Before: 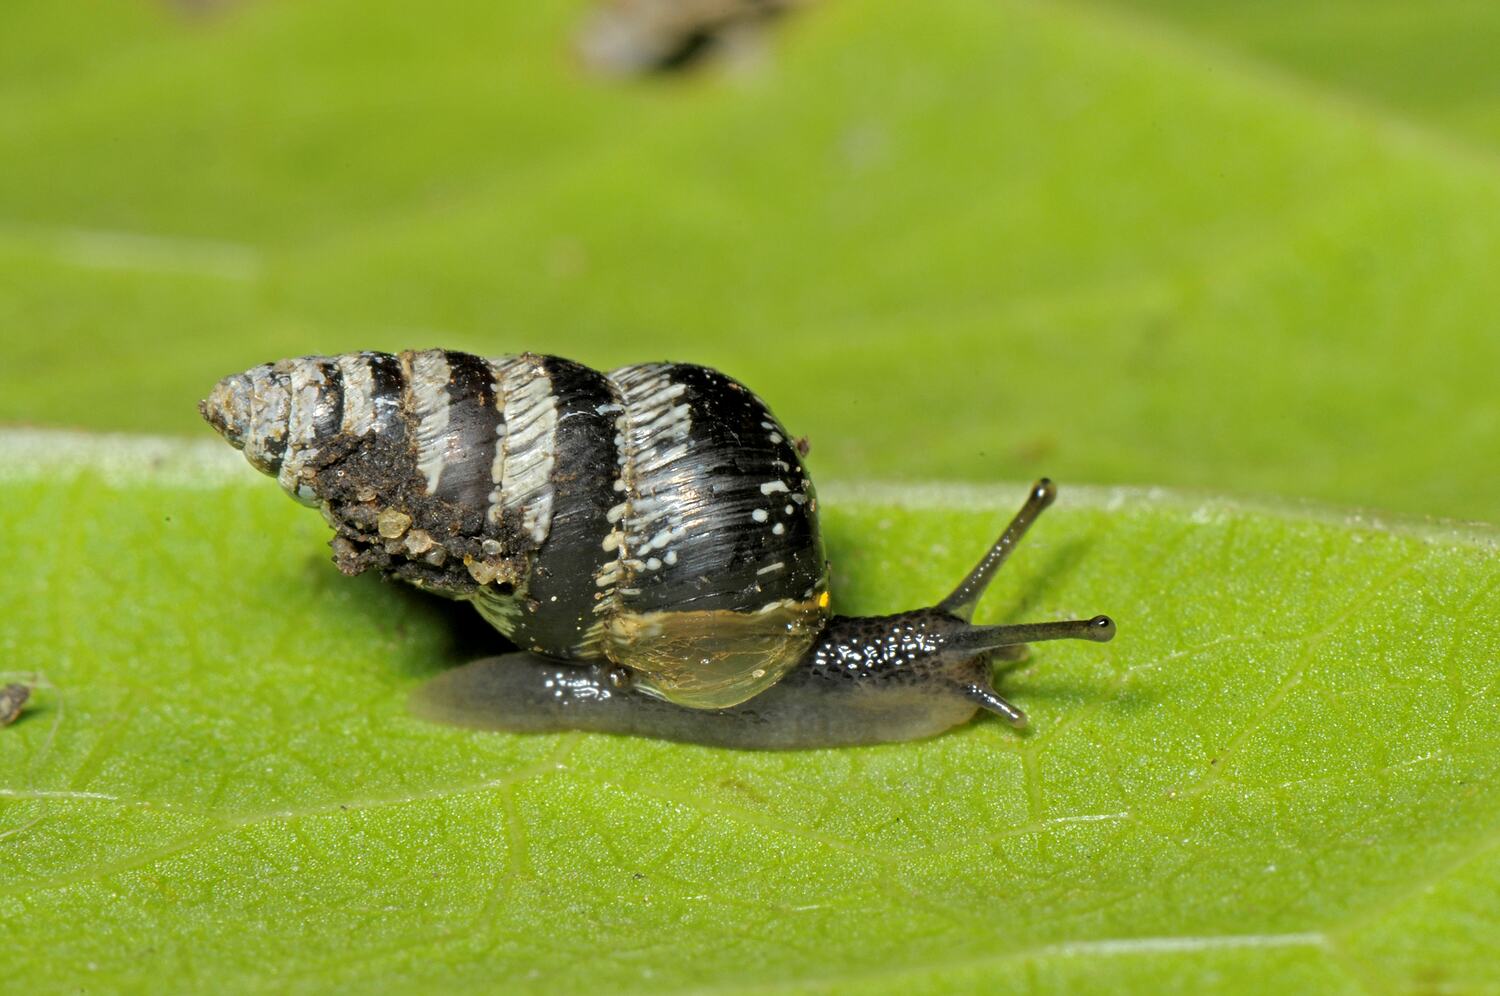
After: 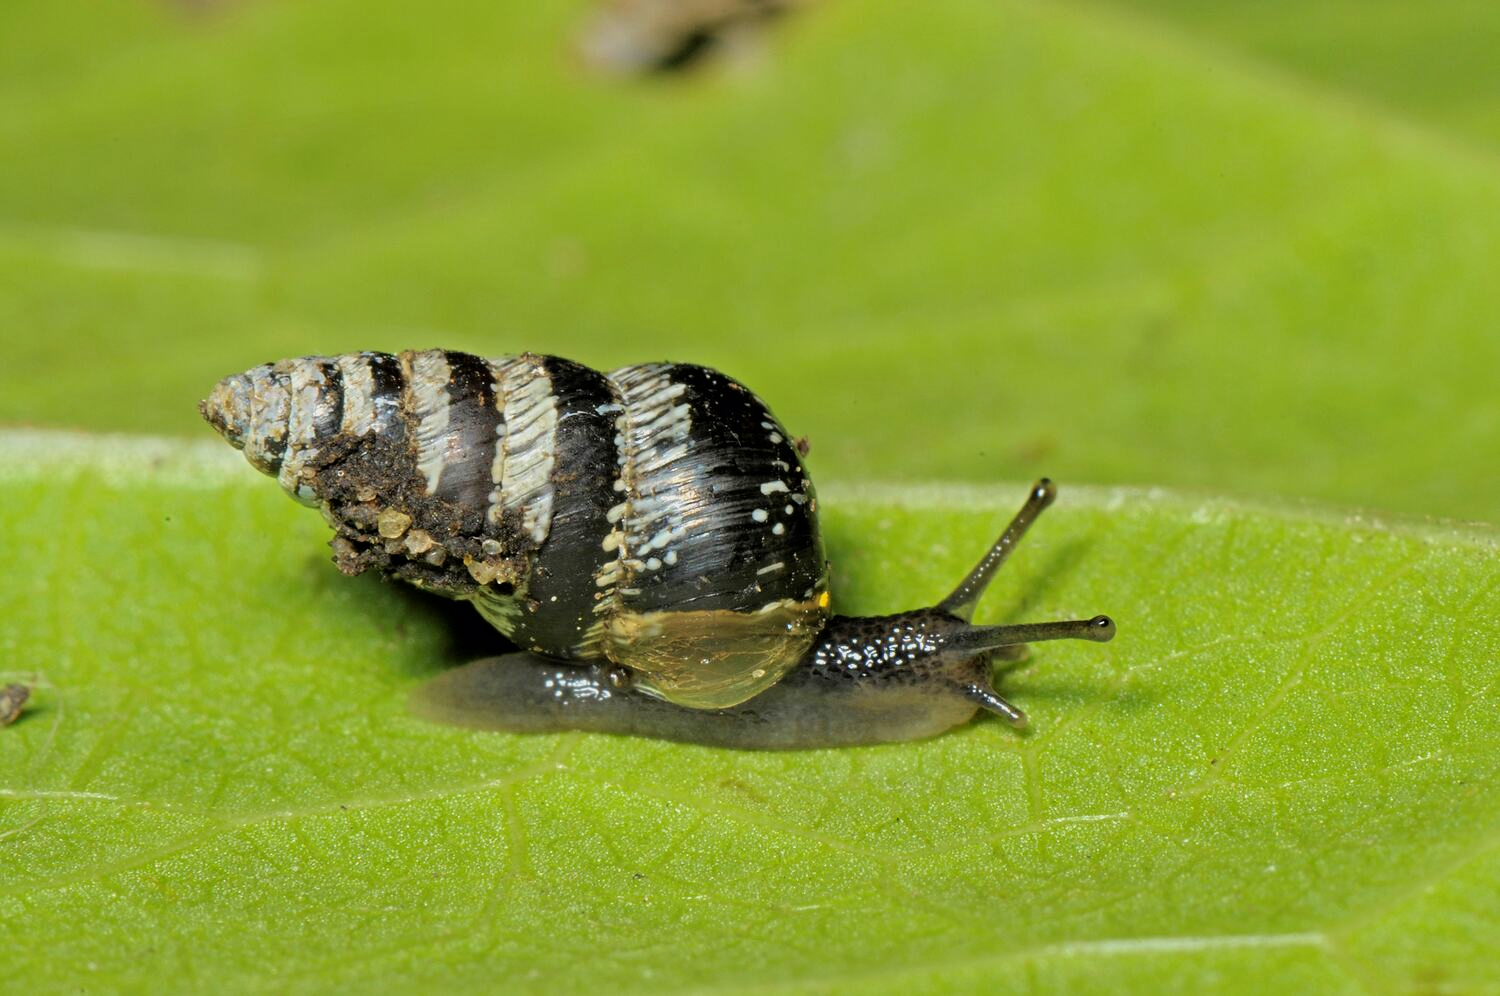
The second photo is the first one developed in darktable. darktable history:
velvia: on, module defaults
filmic rgb: black relative exposure -11.35 EV, white relative exposure 3.22 EV, hardness 6.76, color science v6 (2022)
